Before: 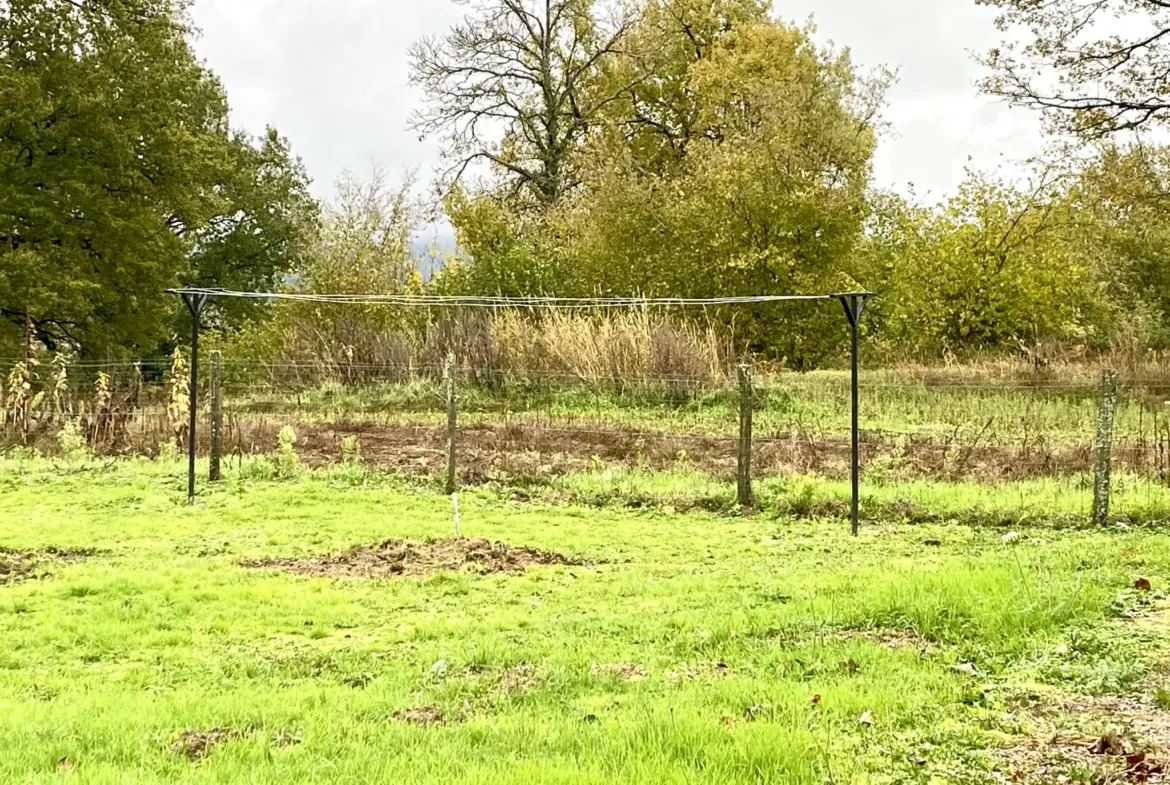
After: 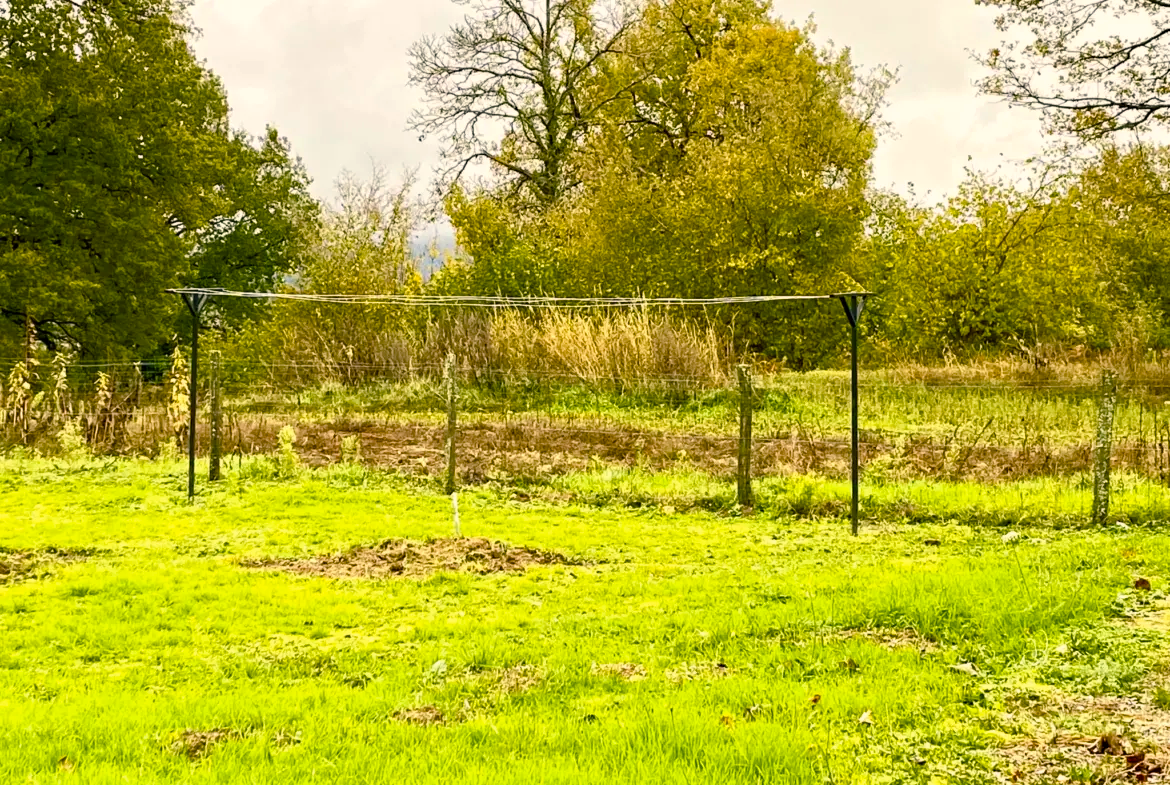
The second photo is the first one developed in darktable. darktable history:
color balance rgb: shadows lift › chroma 2.005%, shadows lift › hue 137.54°, highlights gain › chroma 3.039%, highlights gain › hue 72.89°, perceptual saturation grading › global saturation 20%, perceptual saturation grading › highlights 3.499%, perceptual saturation grading › shadows 49.223%
haze removal: compatibility mode true, adaptive false
